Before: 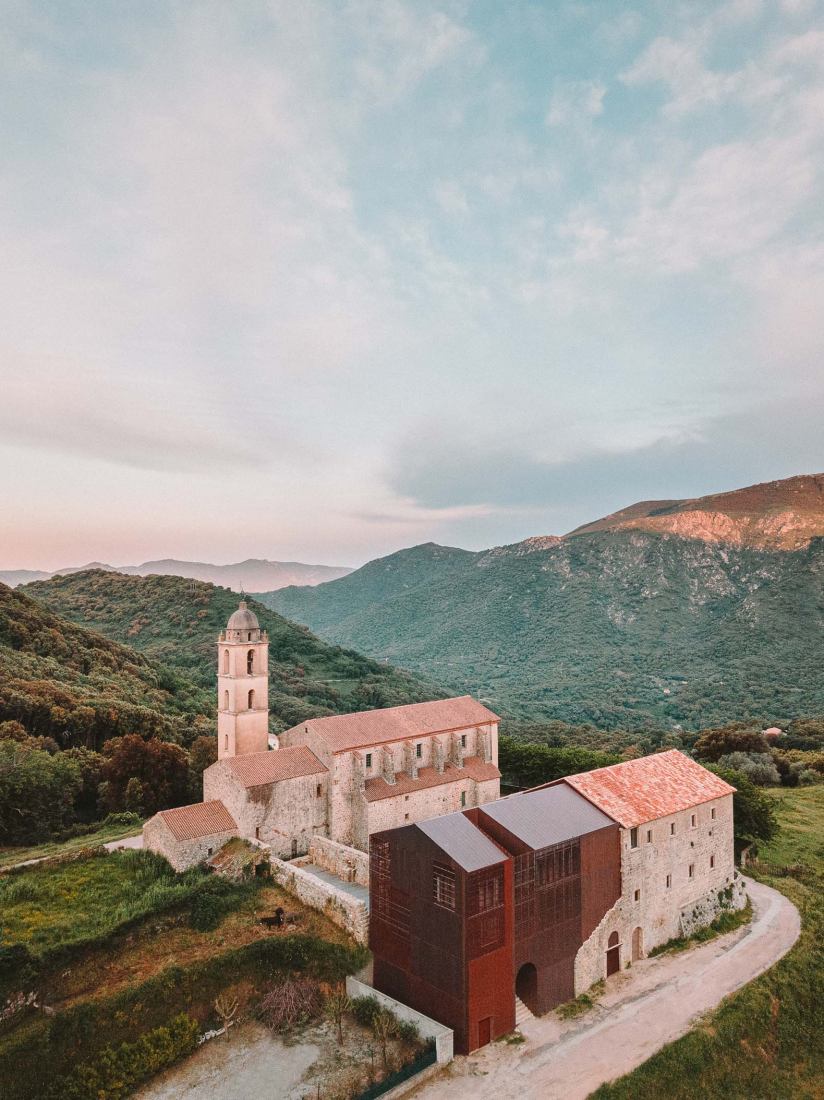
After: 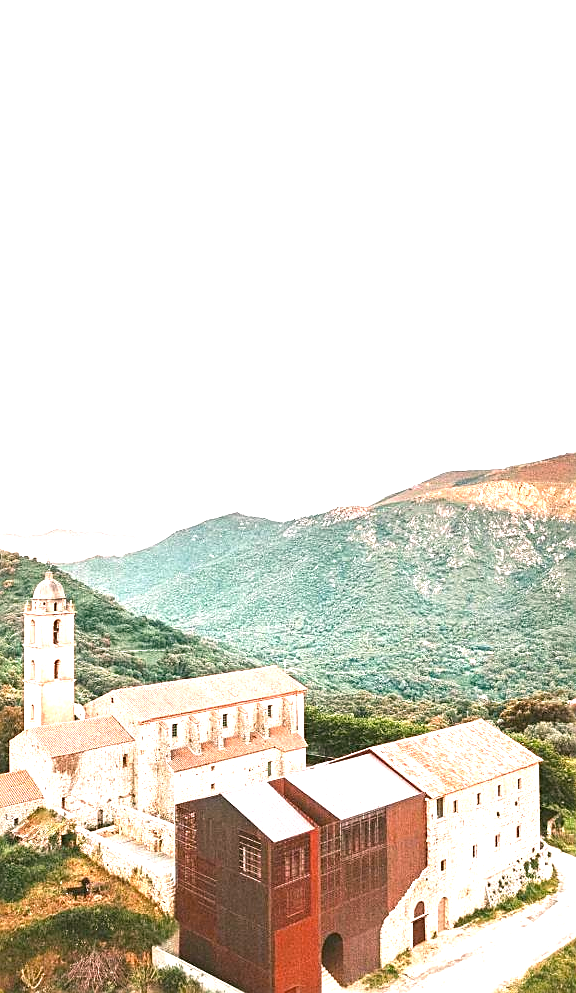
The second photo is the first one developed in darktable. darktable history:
sharpen: on, module defaults
color correction: highlights a* 3.95, highlights b* 4.94, shadows a* -6.83, shadows b* 4.97
crop and rotate: left 23.616%, top 2.793%, right 6.397%, bottom 6.888%
exposure: black level correction 0, exposure 1.743 EV, compensate highlight preservation false
